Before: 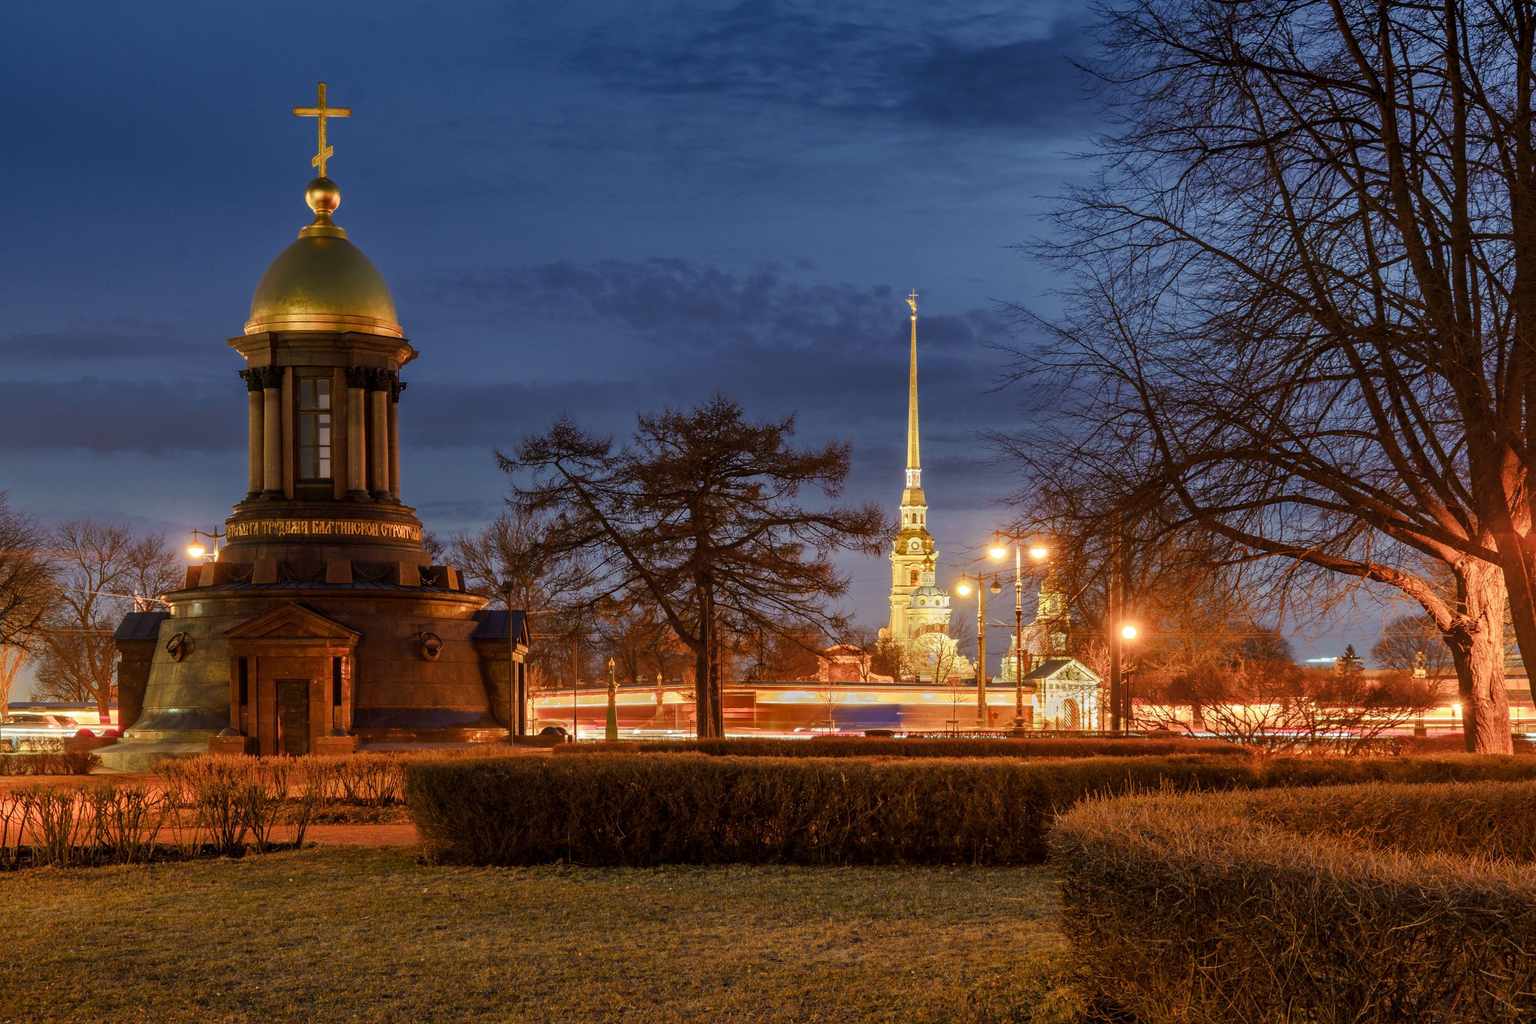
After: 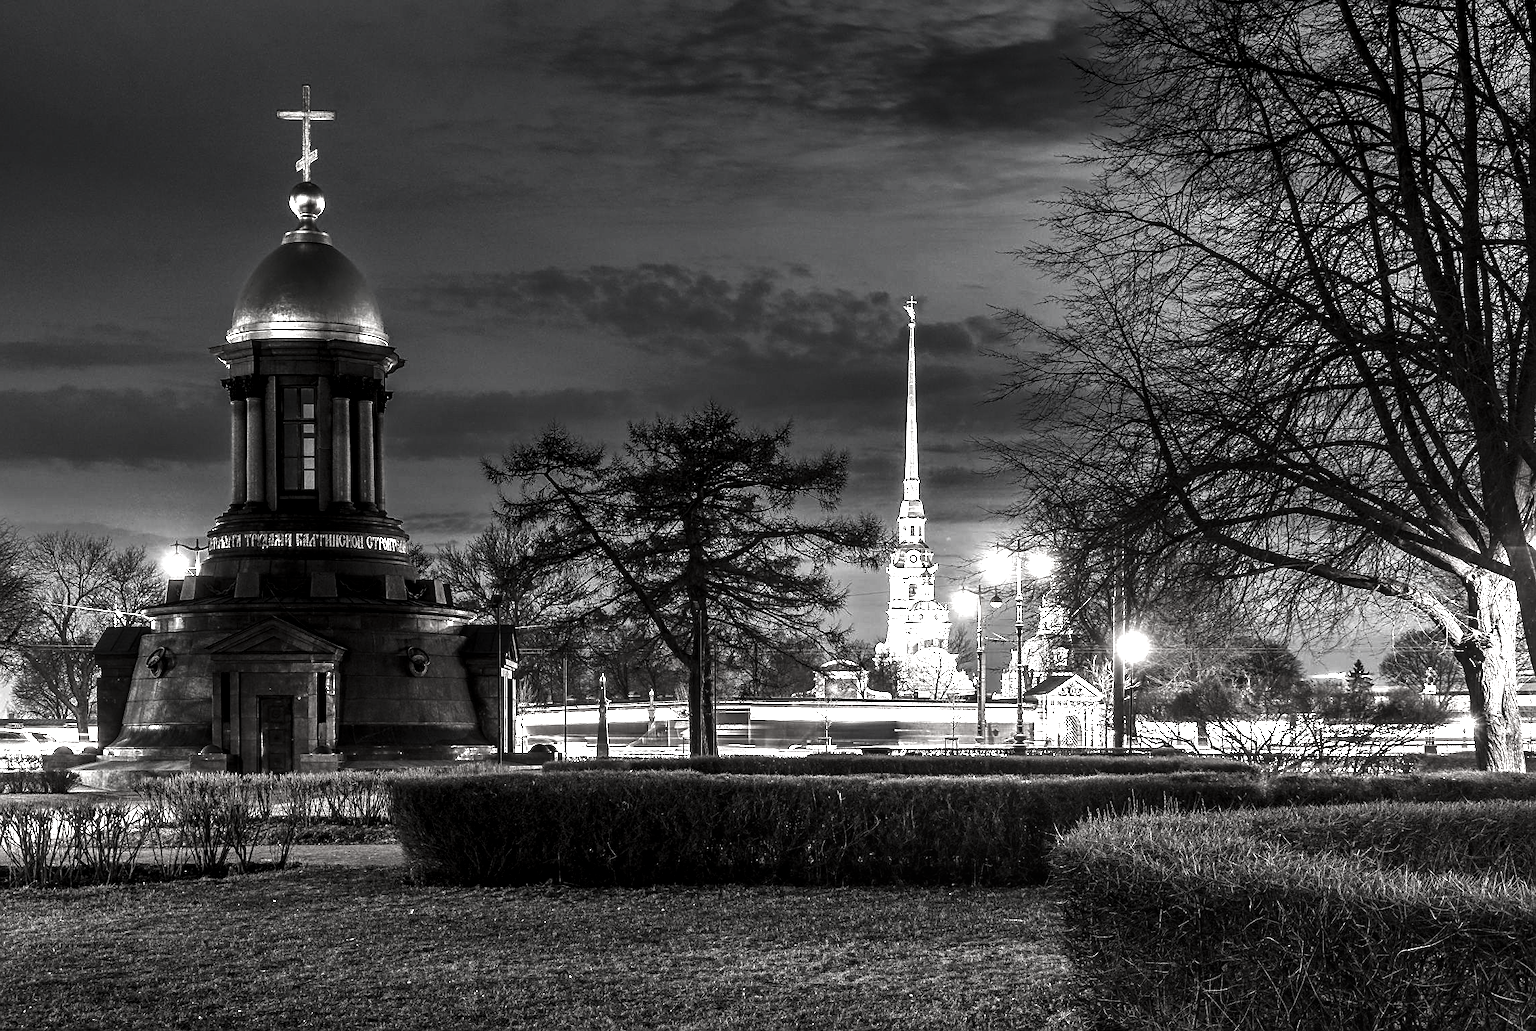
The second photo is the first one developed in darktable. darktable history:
contrast brightness saturation: contrast -0.035, brightness -0.574, saturation -0.981
crop and rotate: left 1.54%, right 0.744%, bottom 1.514%
local contrast: detail 130%
contrast equalizer: octaves 7, y [[0.5 ×6], [0.5 ×6], [0.5, 0.5, 0.501, 0.545, 0.707, 0.863], [0 ×6], [0 ×6]]
exposure: black level correction 0, exposure 1.573 EV, compensate exposure bias true, compensate highlight preservation false
sharpen: on, module defaults
